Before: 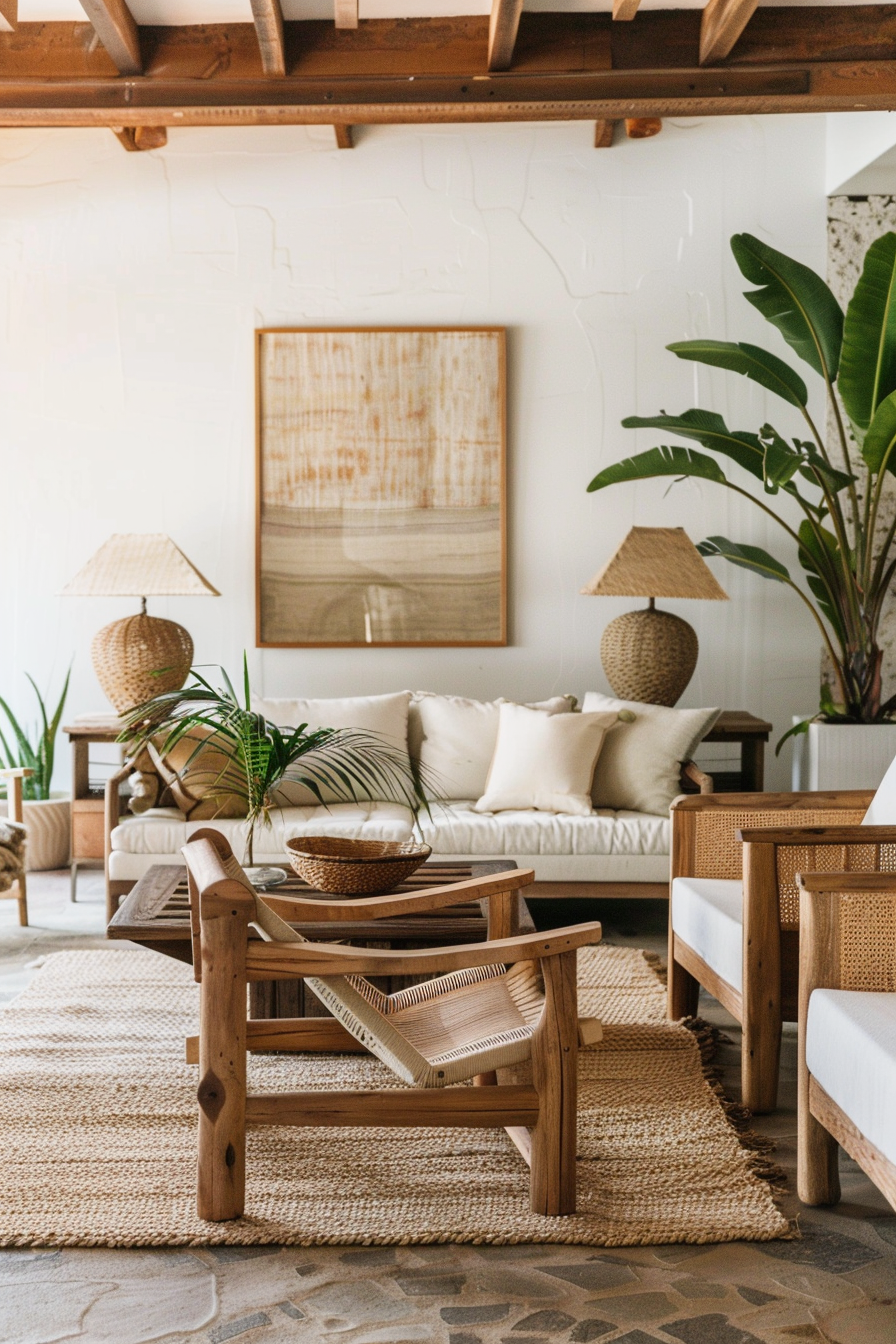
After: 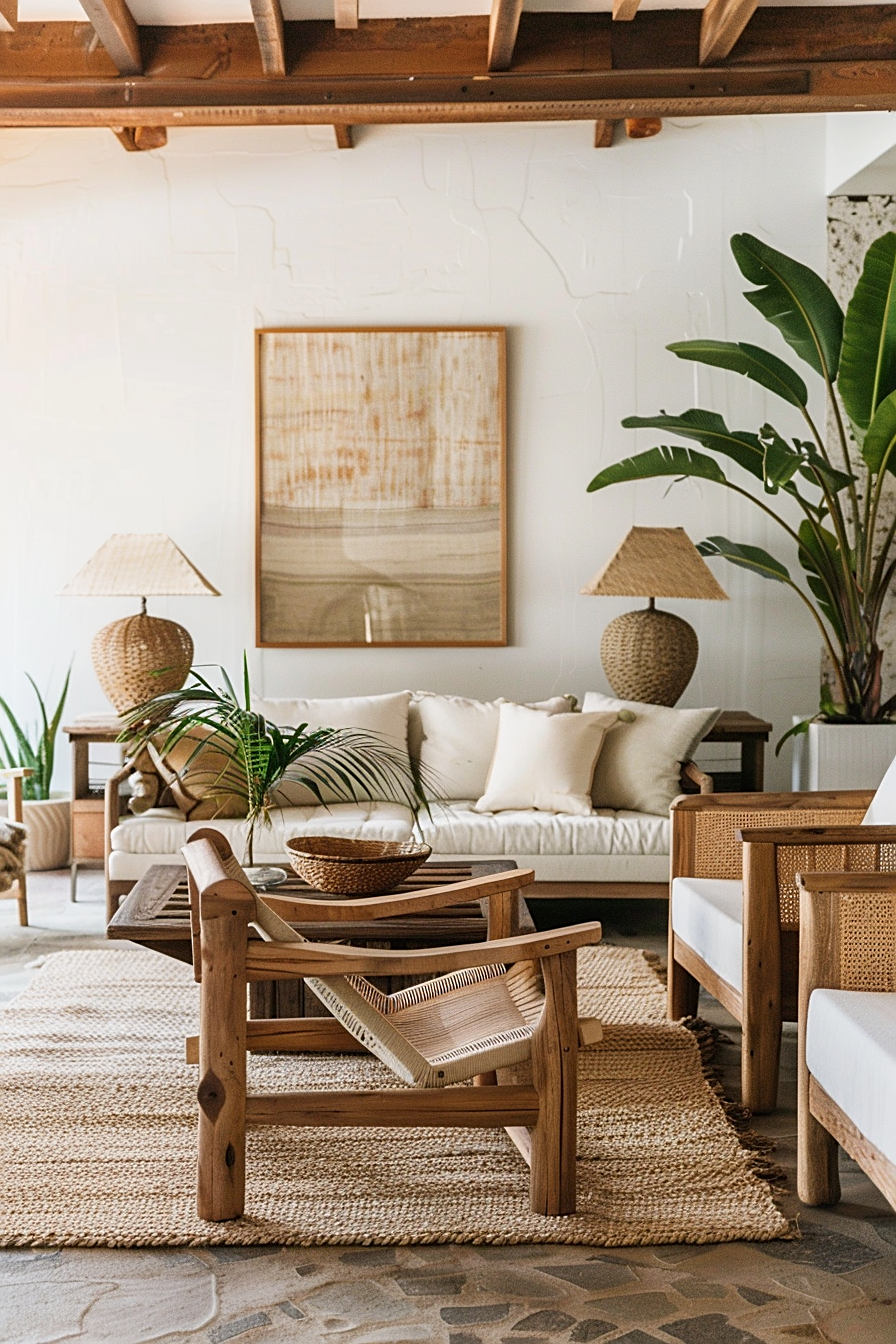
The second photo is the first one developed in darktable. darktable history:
color balance rgb: on, module defaults
sharpen: on, module defaults
